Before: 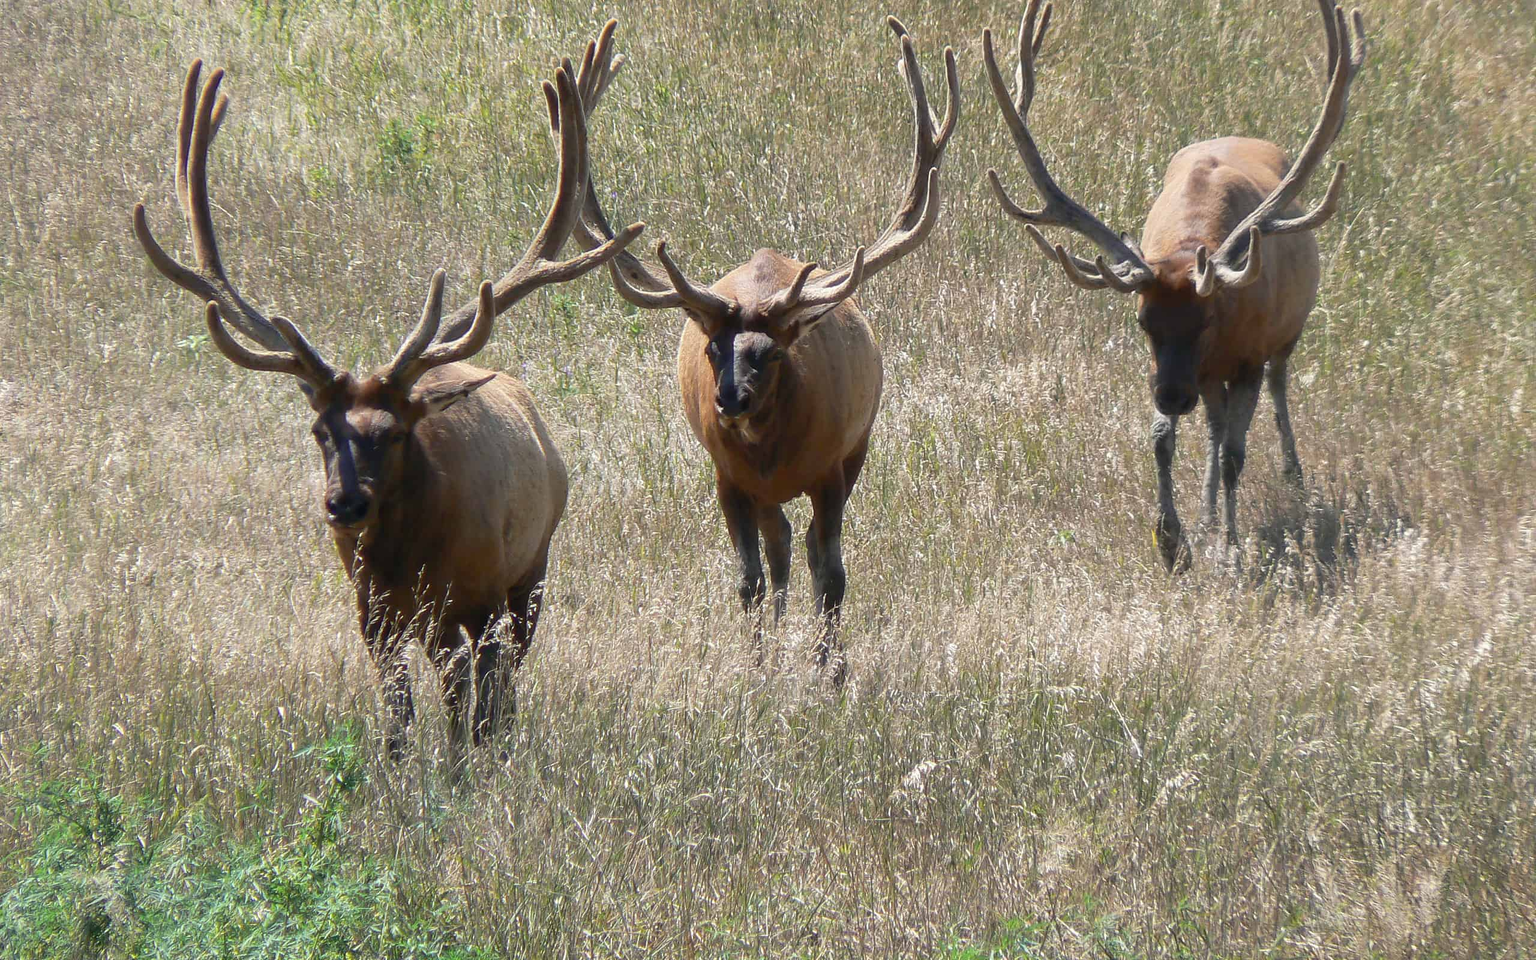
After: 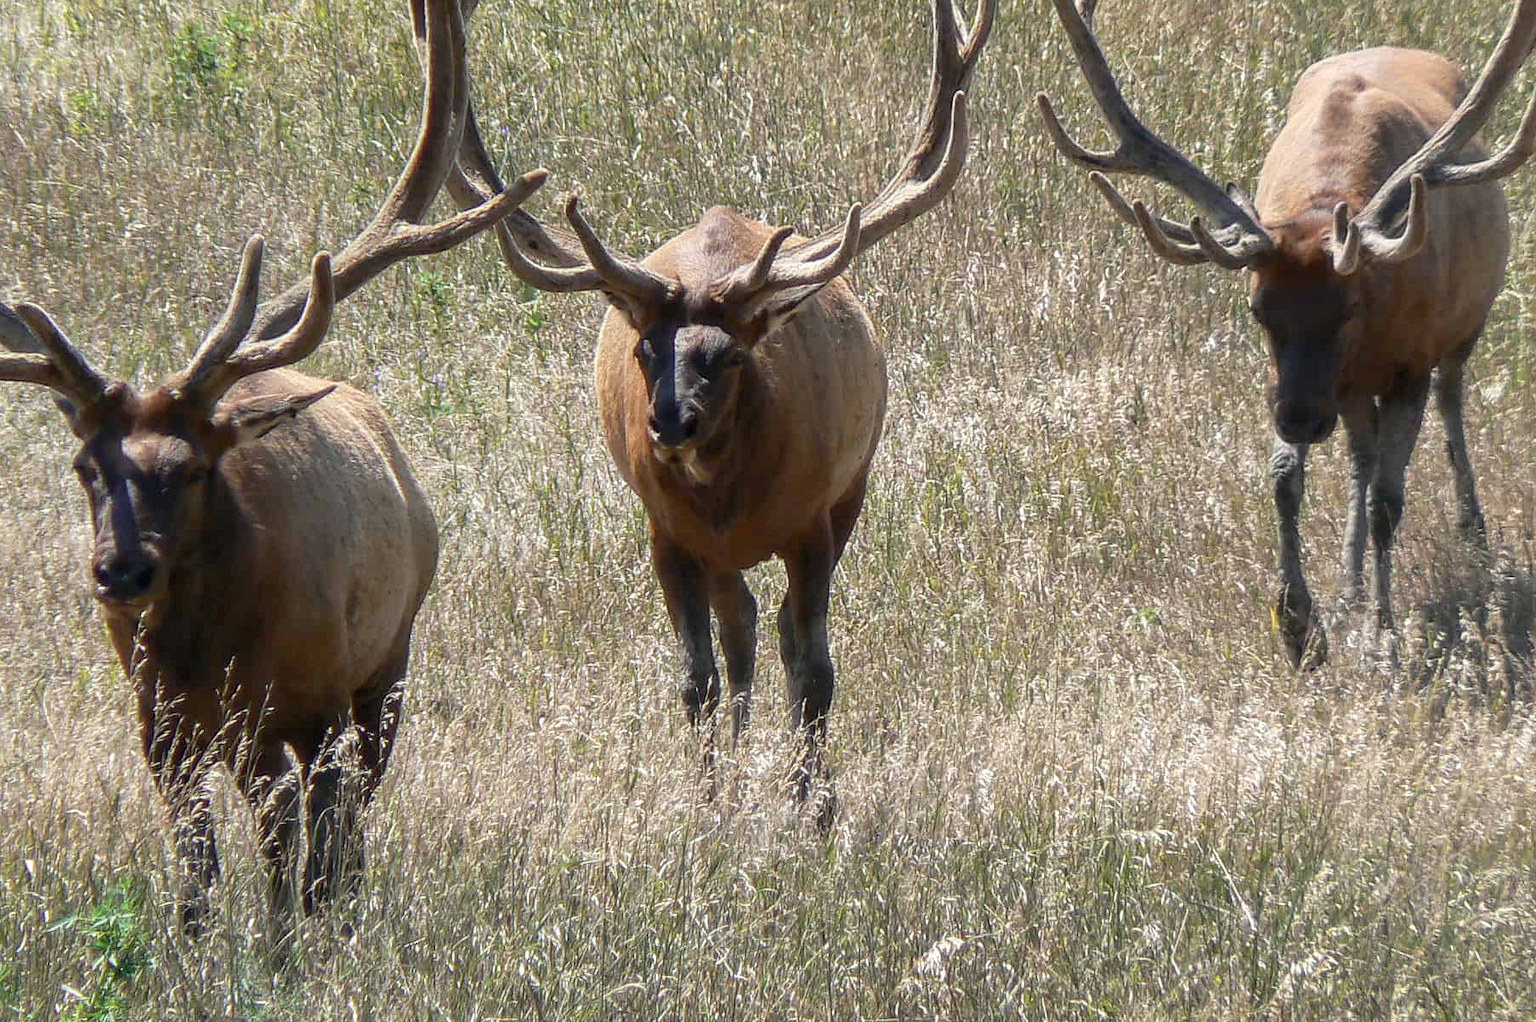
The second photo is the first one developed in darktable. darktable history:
crop and rotate: left 16.969%, top 10.859%, right 12.874%, bottom 14.451%
local contrast: on, module defaults
